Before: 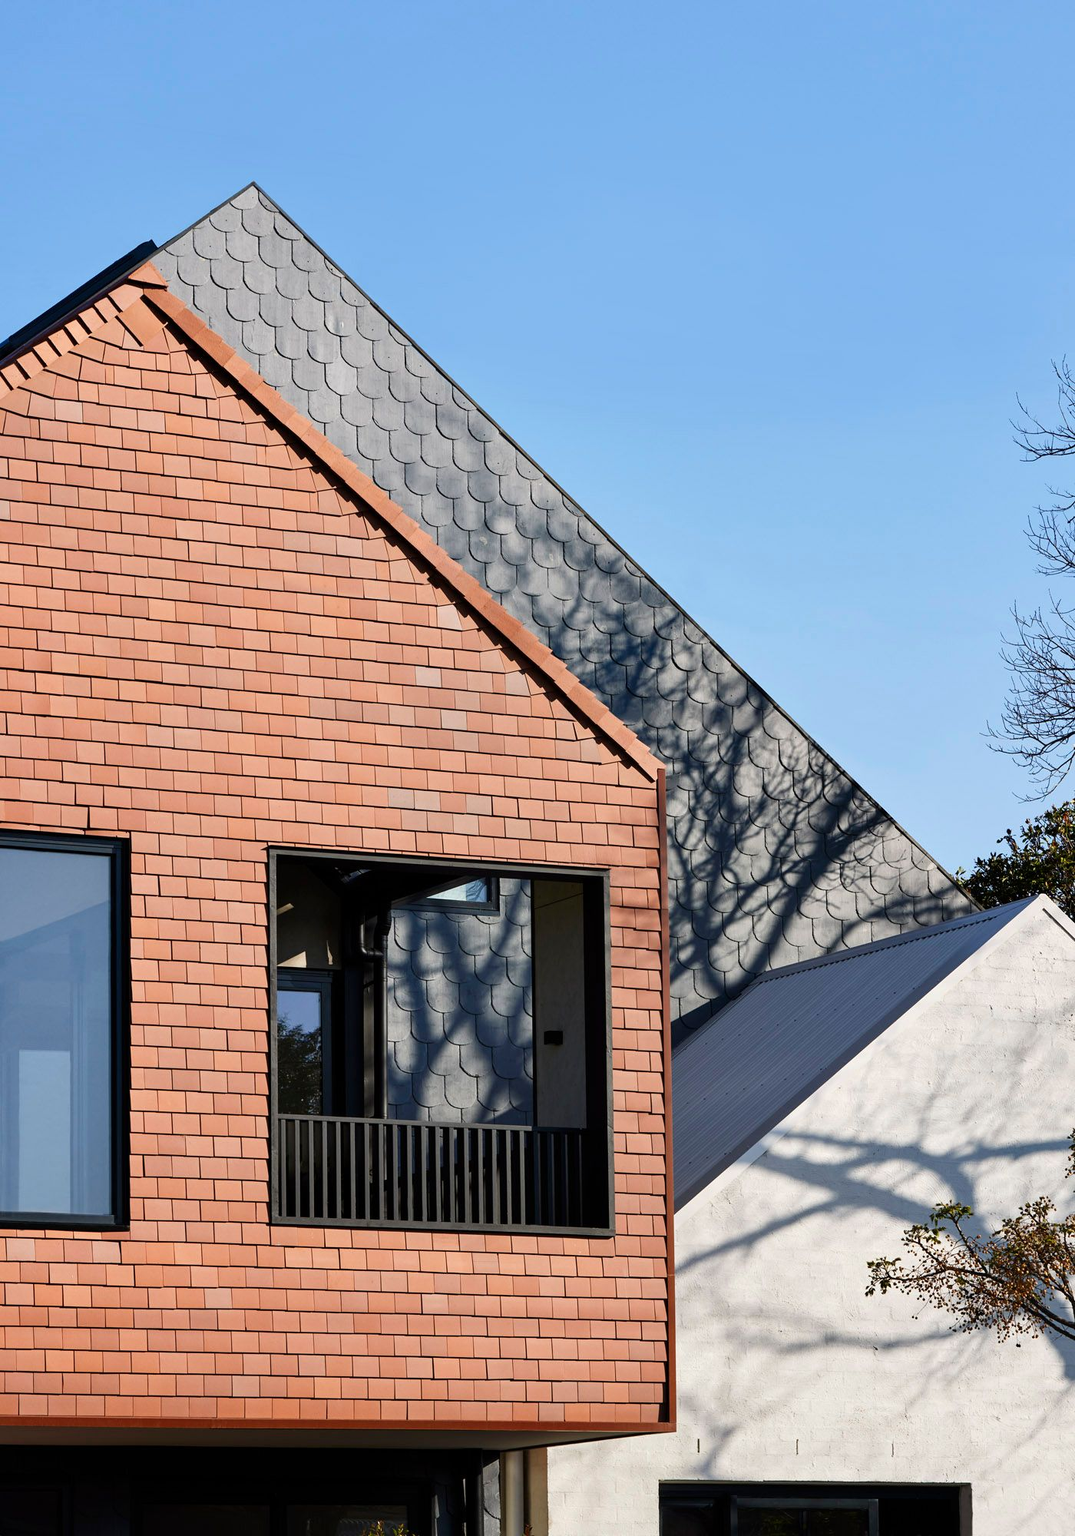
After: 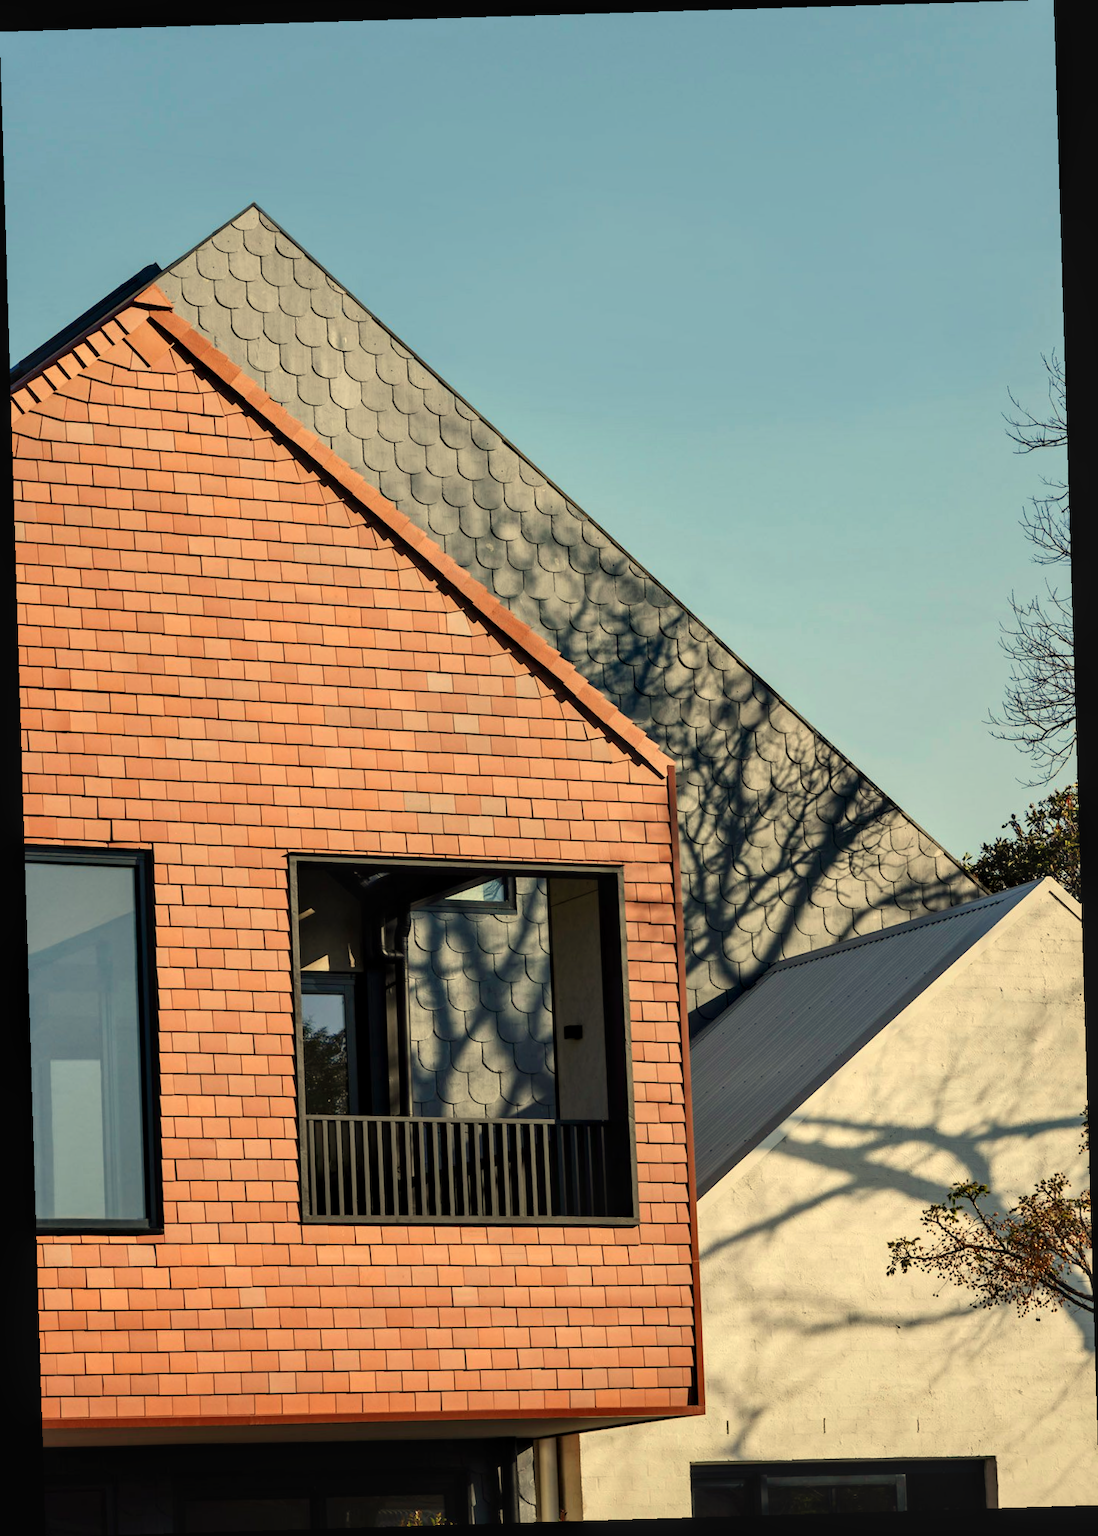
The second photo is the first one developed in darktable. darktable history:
local contrast: on, module defaults
contrast equalizer: y [[0.5 ×4, 0.467, 0.376], [0.5 ×6], [0.5 ×6], [0 ×6], [0 ×6]]
white balance: red 1.08, blue 0.791
rotate and perspective: rotation -1.75°, automatic cropping off
